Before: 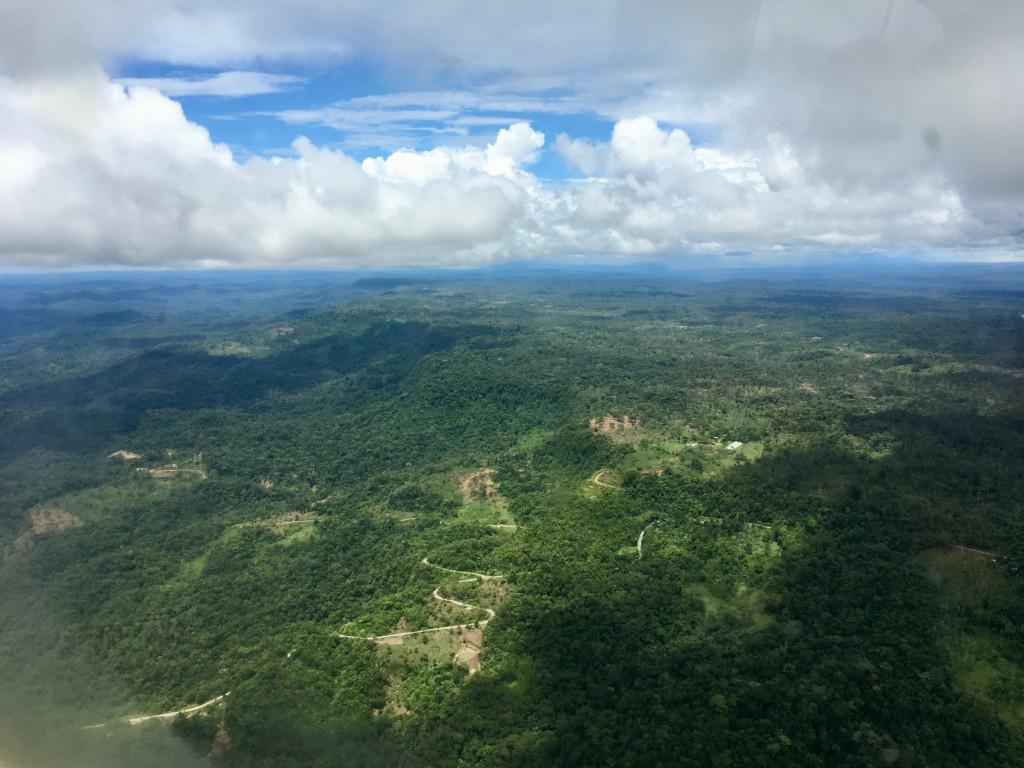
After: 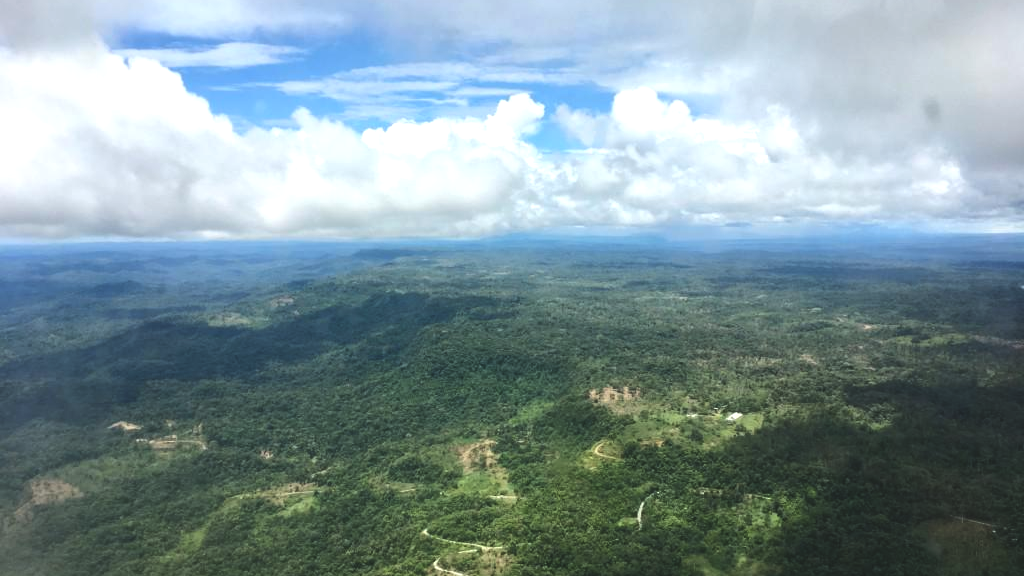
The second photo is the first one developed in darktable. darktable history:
crop: top 3.857%, bottom 21.132%
tone equalizer: -8 EV -0.417 EV, -7 EV -0.389 EV, -6 EV -0.333 EV, -5 EV -0.222 EV, -3 EV 0.222 EV, -2 EV 0.333 EV, -1 EV 0.389 EV, +0 EV 0.417 EV, edges refinement/feathering 500, mask exposure compensation -1.25 EV, preserve details no
exposure: black level correction -0.015, compensate highlight preservation false
